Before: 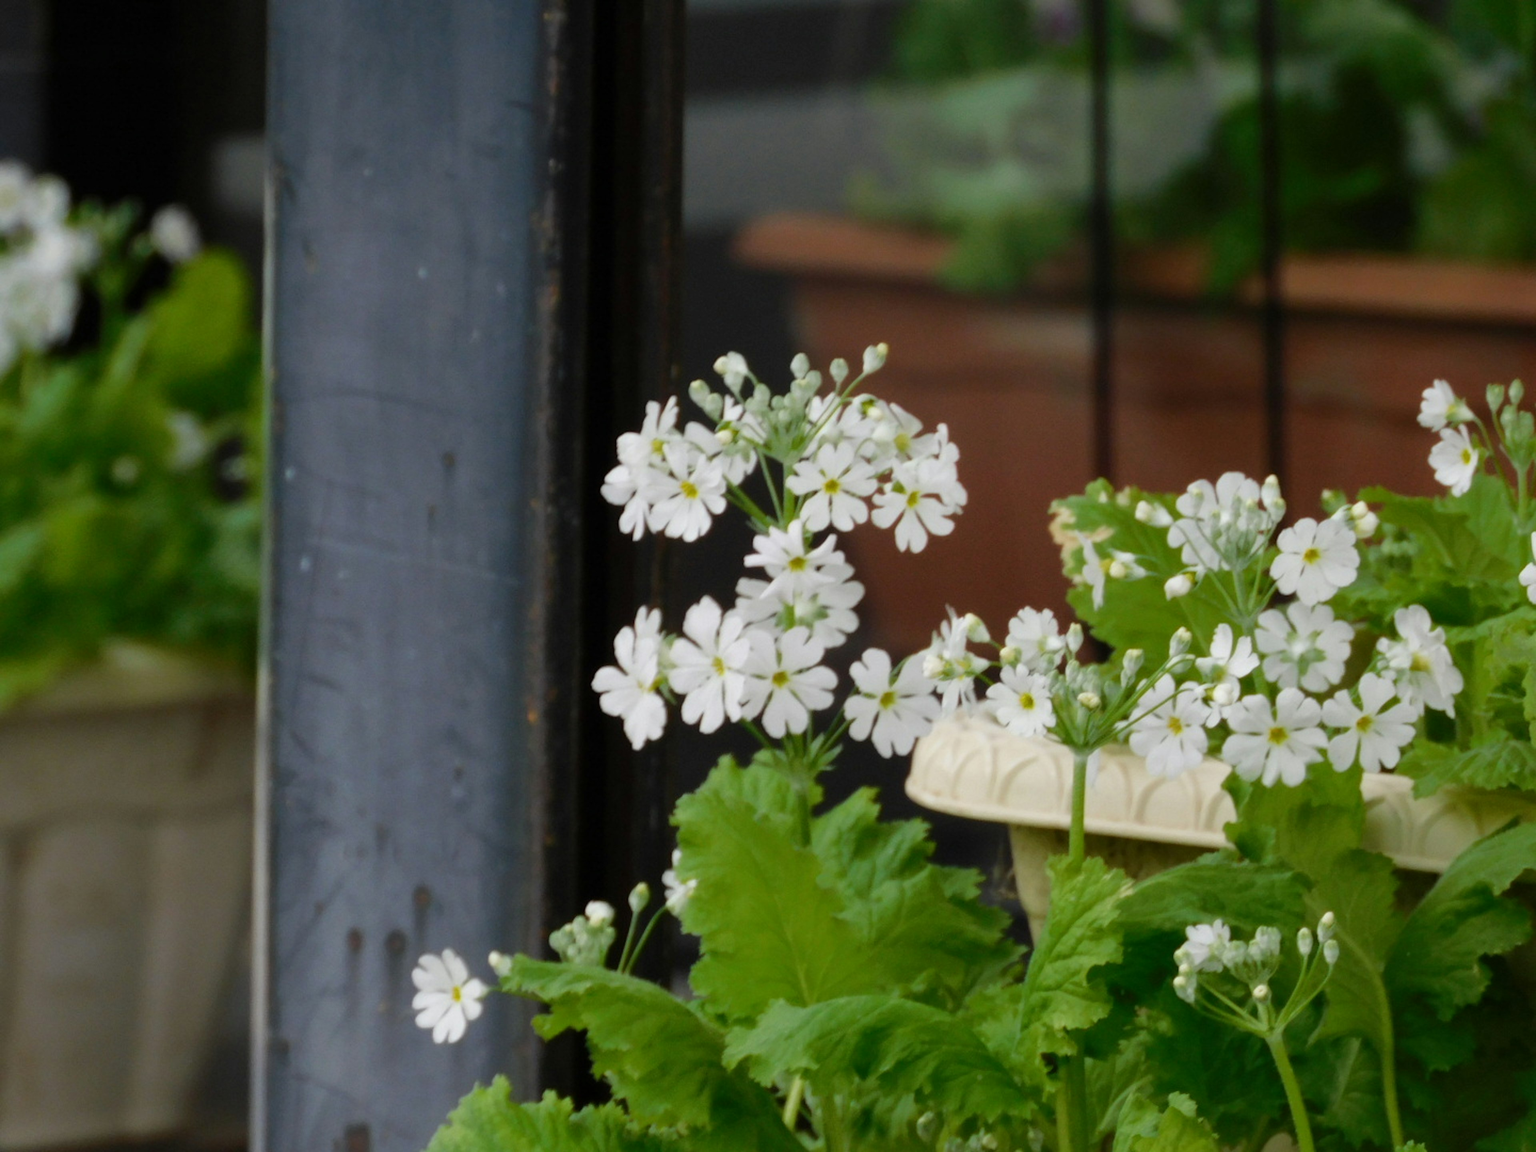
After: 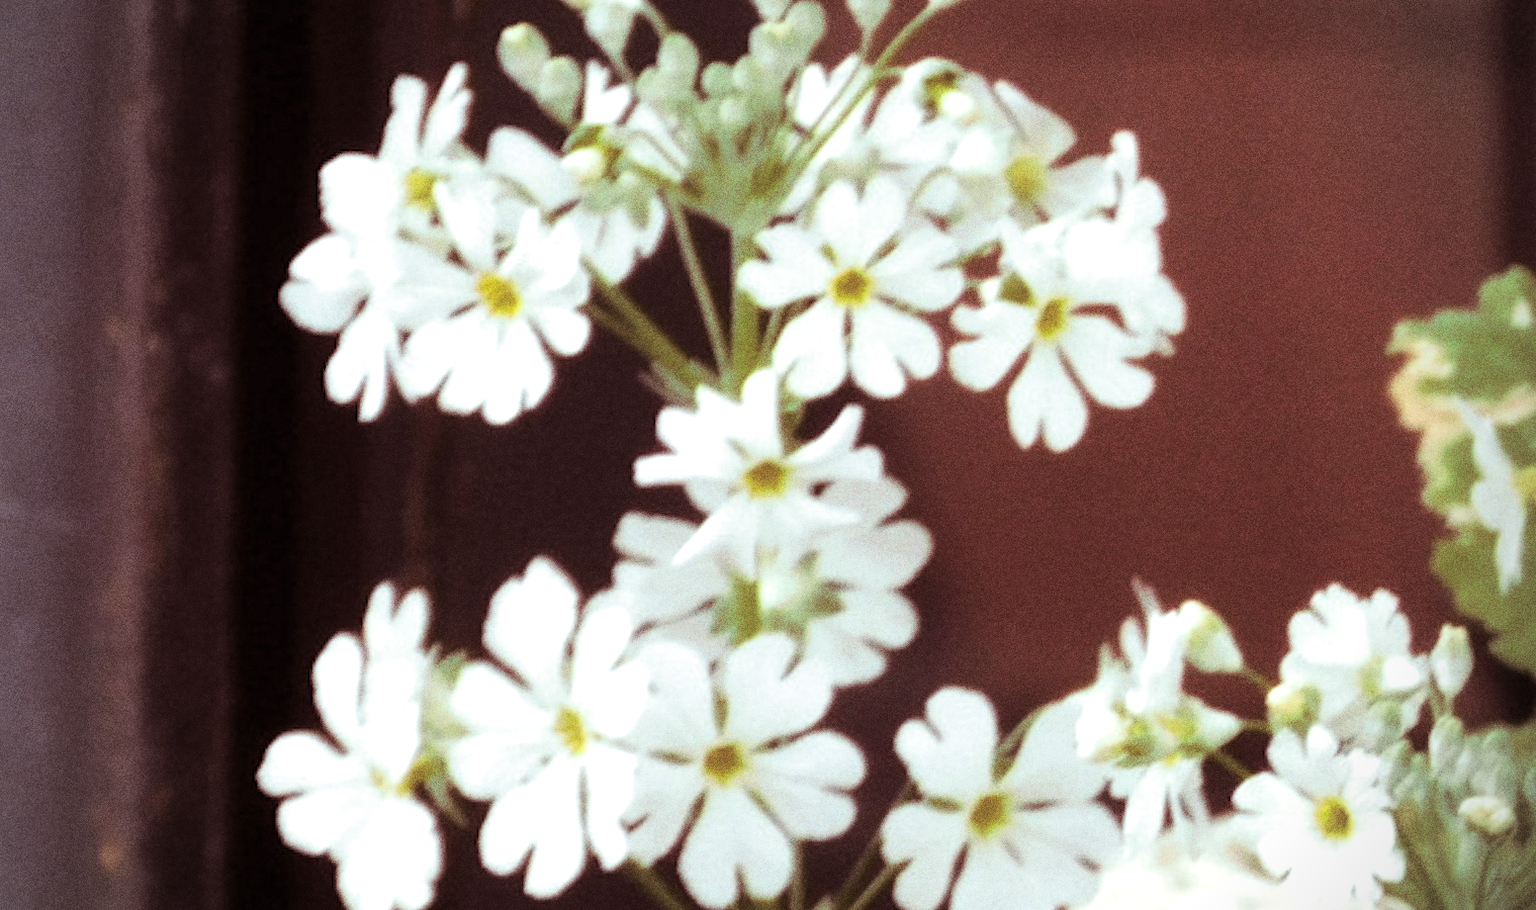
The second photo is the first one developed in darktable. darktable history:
contrast brightness saturation: saturation -0.05
vignetting: on, module defaults
grain: coarseness 0.09 ISO, strength 40%
exposure: black level correction 0, exposure 0.7 EV, compensate exposure bias true, compensate highlight preservation false
split-toning: highlights › hue 180°
crop: left 31.751%, top 32.172%, right 27.8%, bottom 35.83%
